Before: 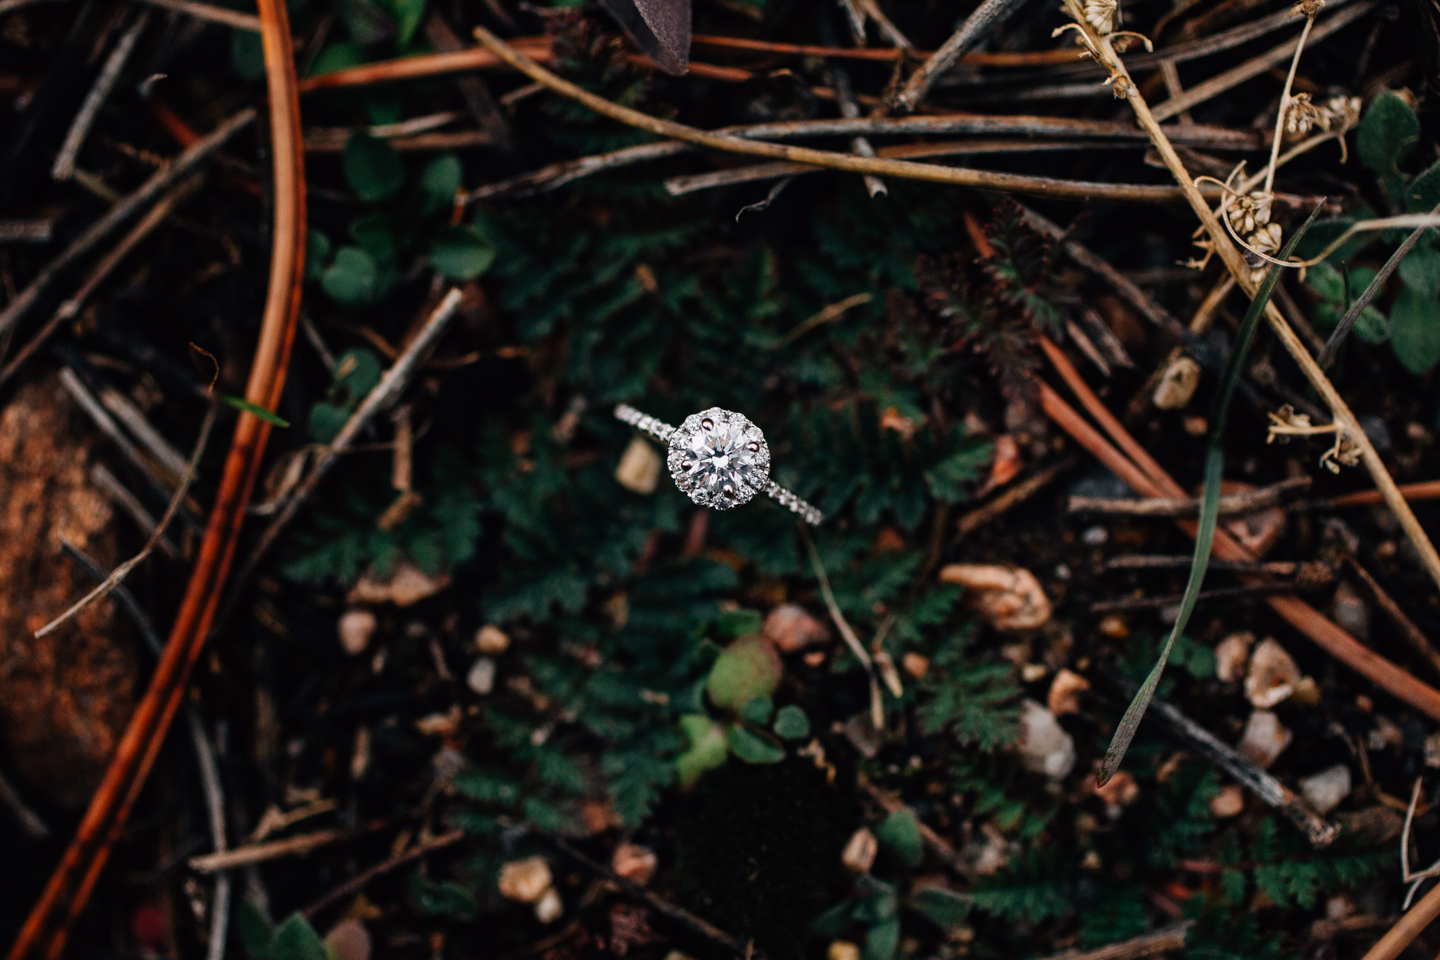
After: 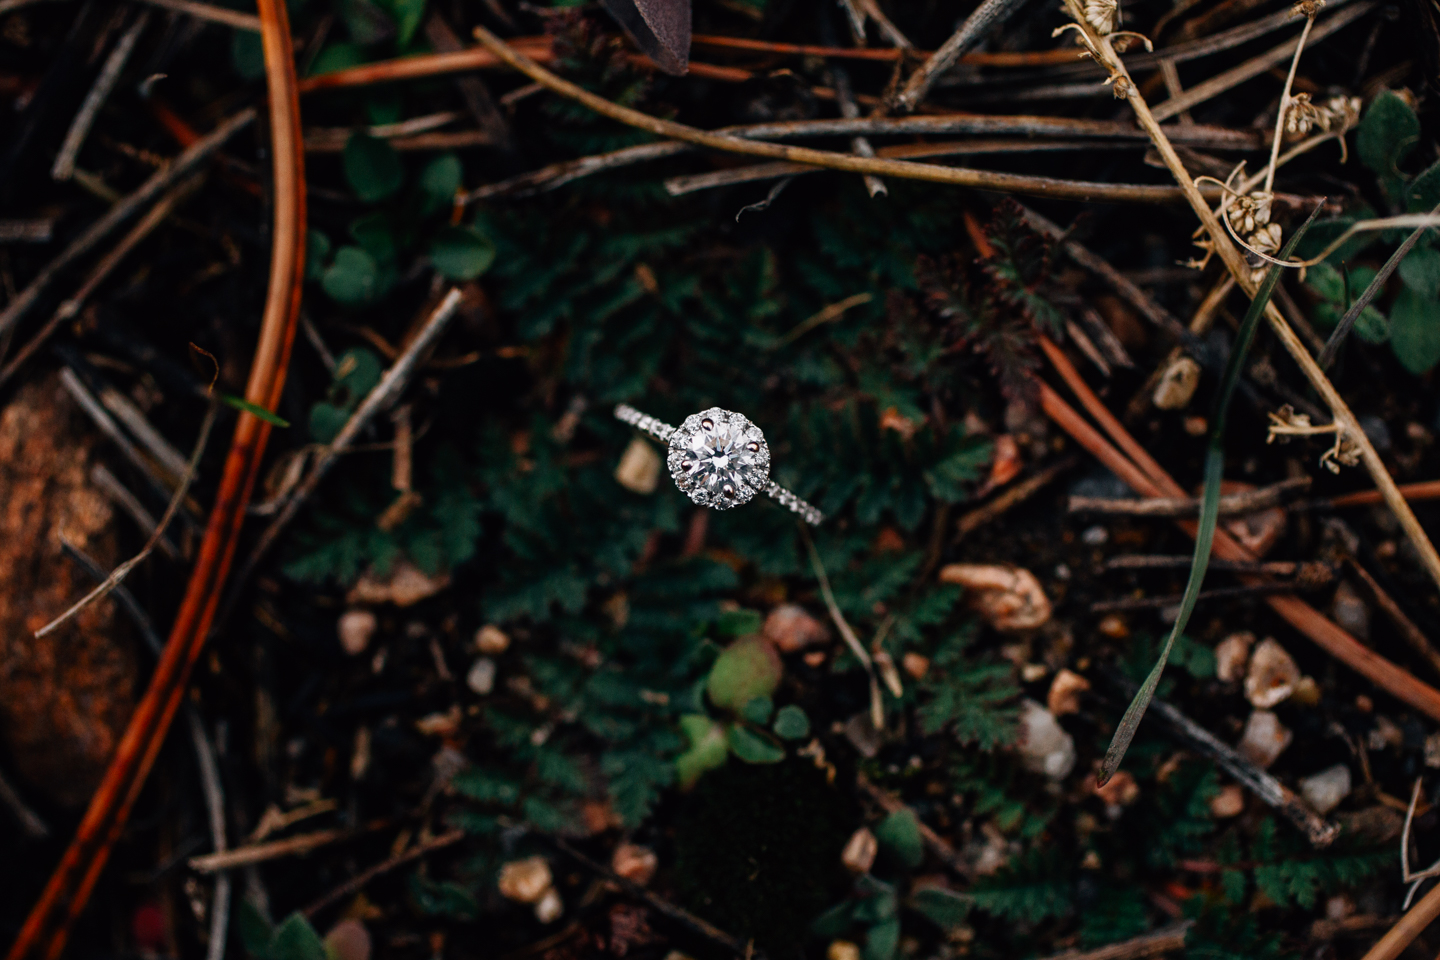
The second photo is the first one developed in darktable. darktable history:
white balance: emerald 1
shadows and highlights: shadows -24.28, highlights 49.77, soften with gaussian
